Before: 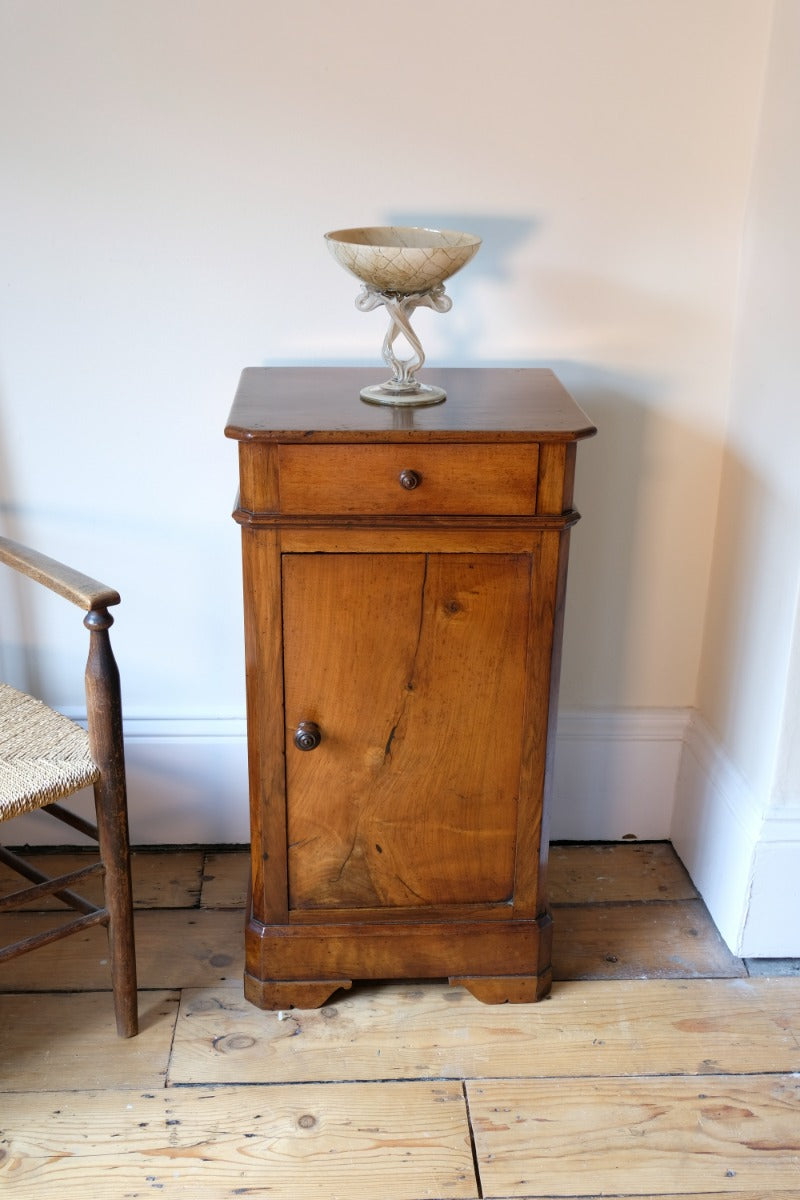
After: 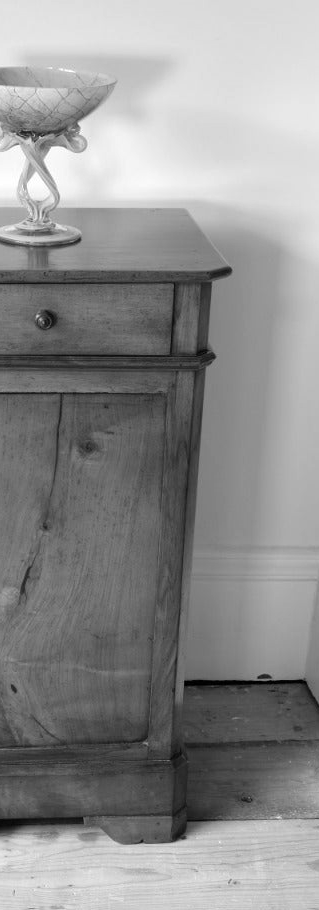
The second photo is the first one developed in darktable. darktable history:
crop: left 45.721%, top 13.393%, right 14.118%, bottom 10.01%
color zones: curves: ch1 [(0, -0.014) (0.143, -0.013) (0.286, -0.013) (0.429, -0.016) (0.571, -0.019) (0.714, -0.015) (0.857, 0.002) (1, -0.014)]
levels: mode automatic, black 0.023%, white 99.97%, levels [0.062, 0.494, 0.925]
color correction: highlights a* 21.88, highlights b* 22.25
